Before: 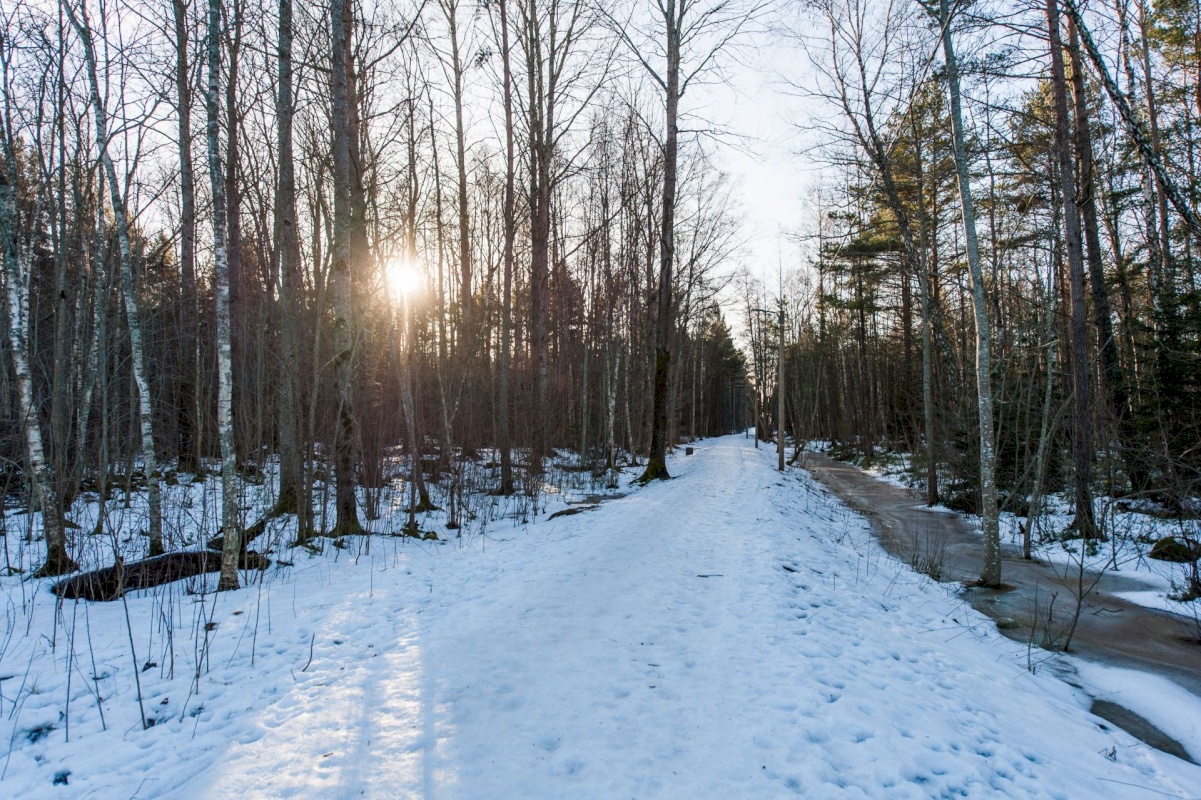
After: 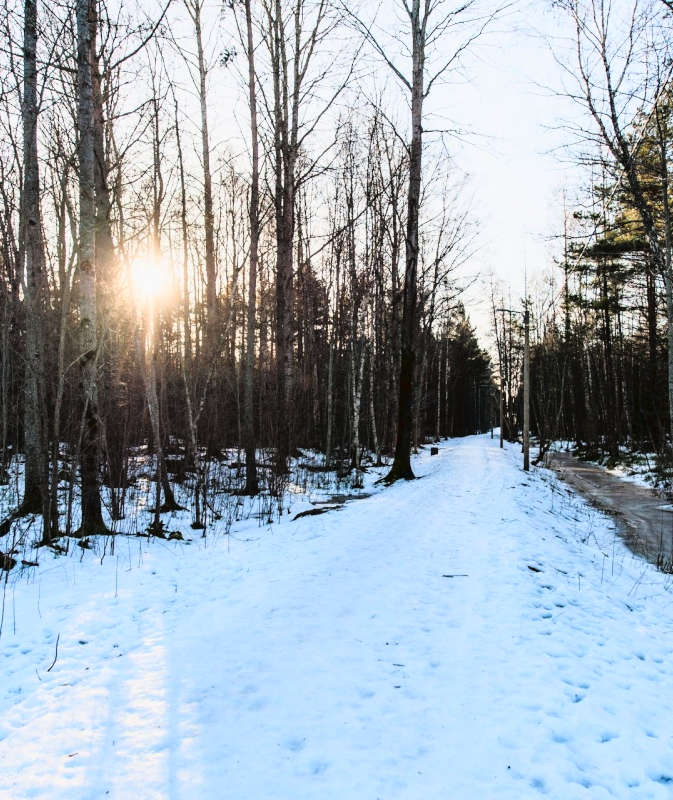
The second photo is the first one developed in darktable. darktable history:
crop: left 21.269%, right 22.656%
tone curve: curves: ch0 [(0, 0.022) (0.177, 0.086) (0.392, 0.438) (0.704, 0.844) (0.858, 0.938) (1, 0.981)]; ch1 [(0, 0) (0.402, 0.36) (0.476, 0.456) (0.498, 0.497) (0.518, 0.521) (0.58, 0.598) (0.619, 0.65) (0.692, 0.737) (1, 1)]; ch2 [(0, 0) (0.415, 0.438) (0.483, 0.499) (0.503, 0.503) (0.526, 0.532) (0.563, 0.604) (0.626, 0.697) (0.699, 0.753) (0.997, 0.858)], color space Lab, linked channels, preserve colors none
